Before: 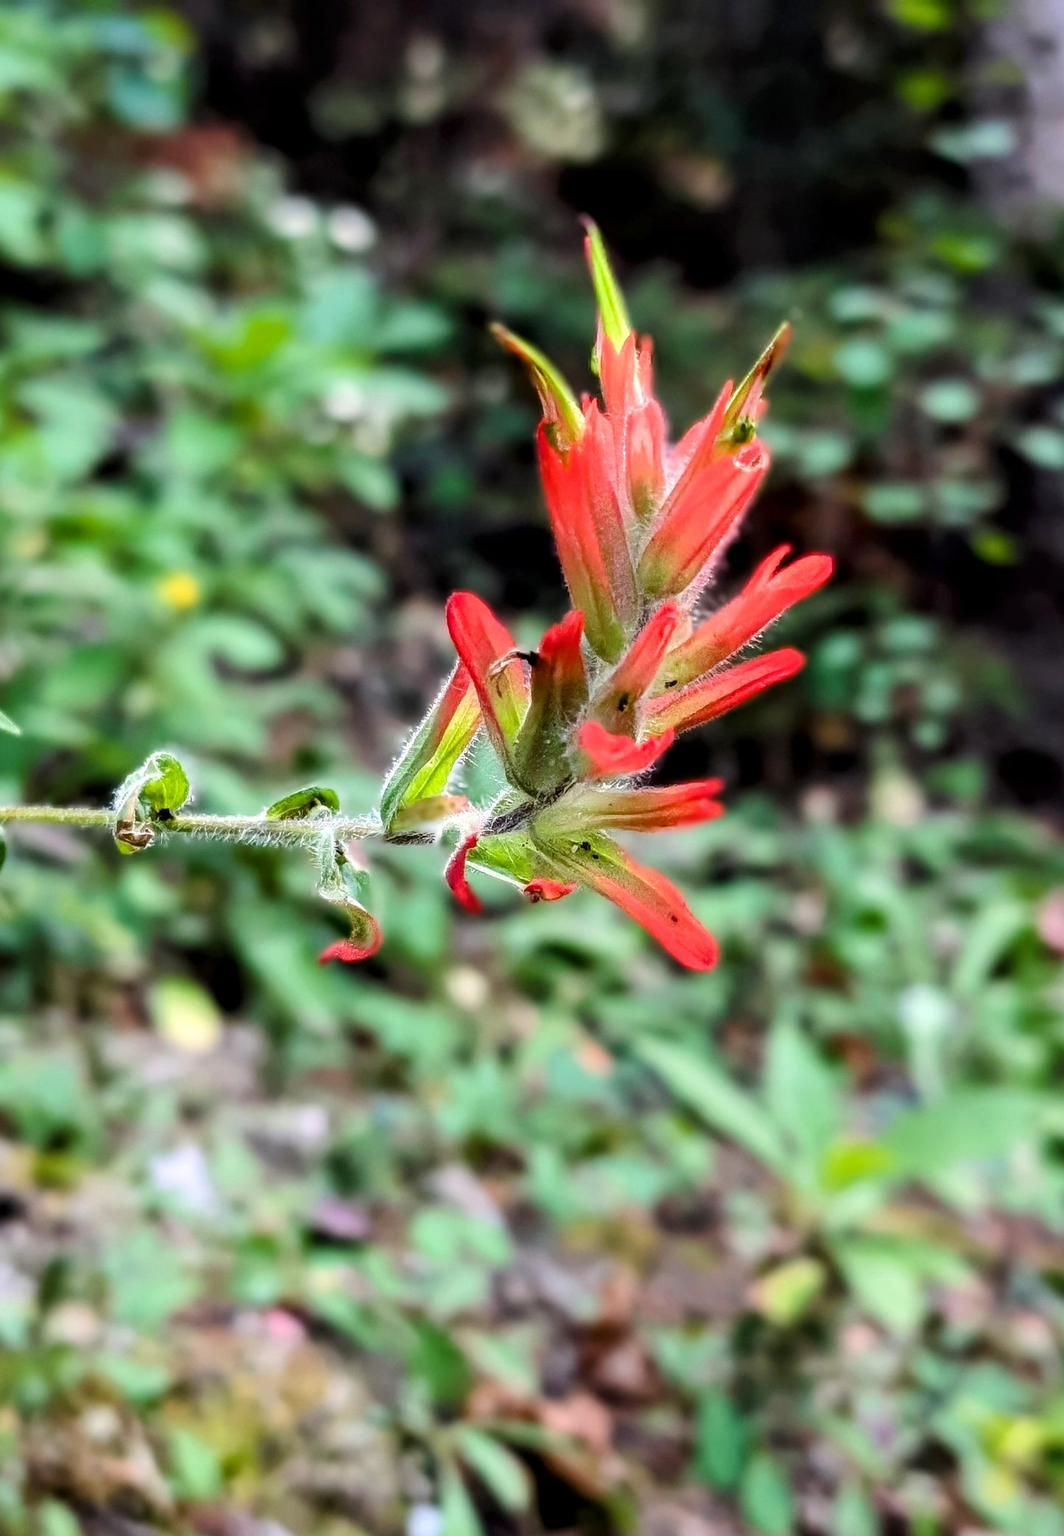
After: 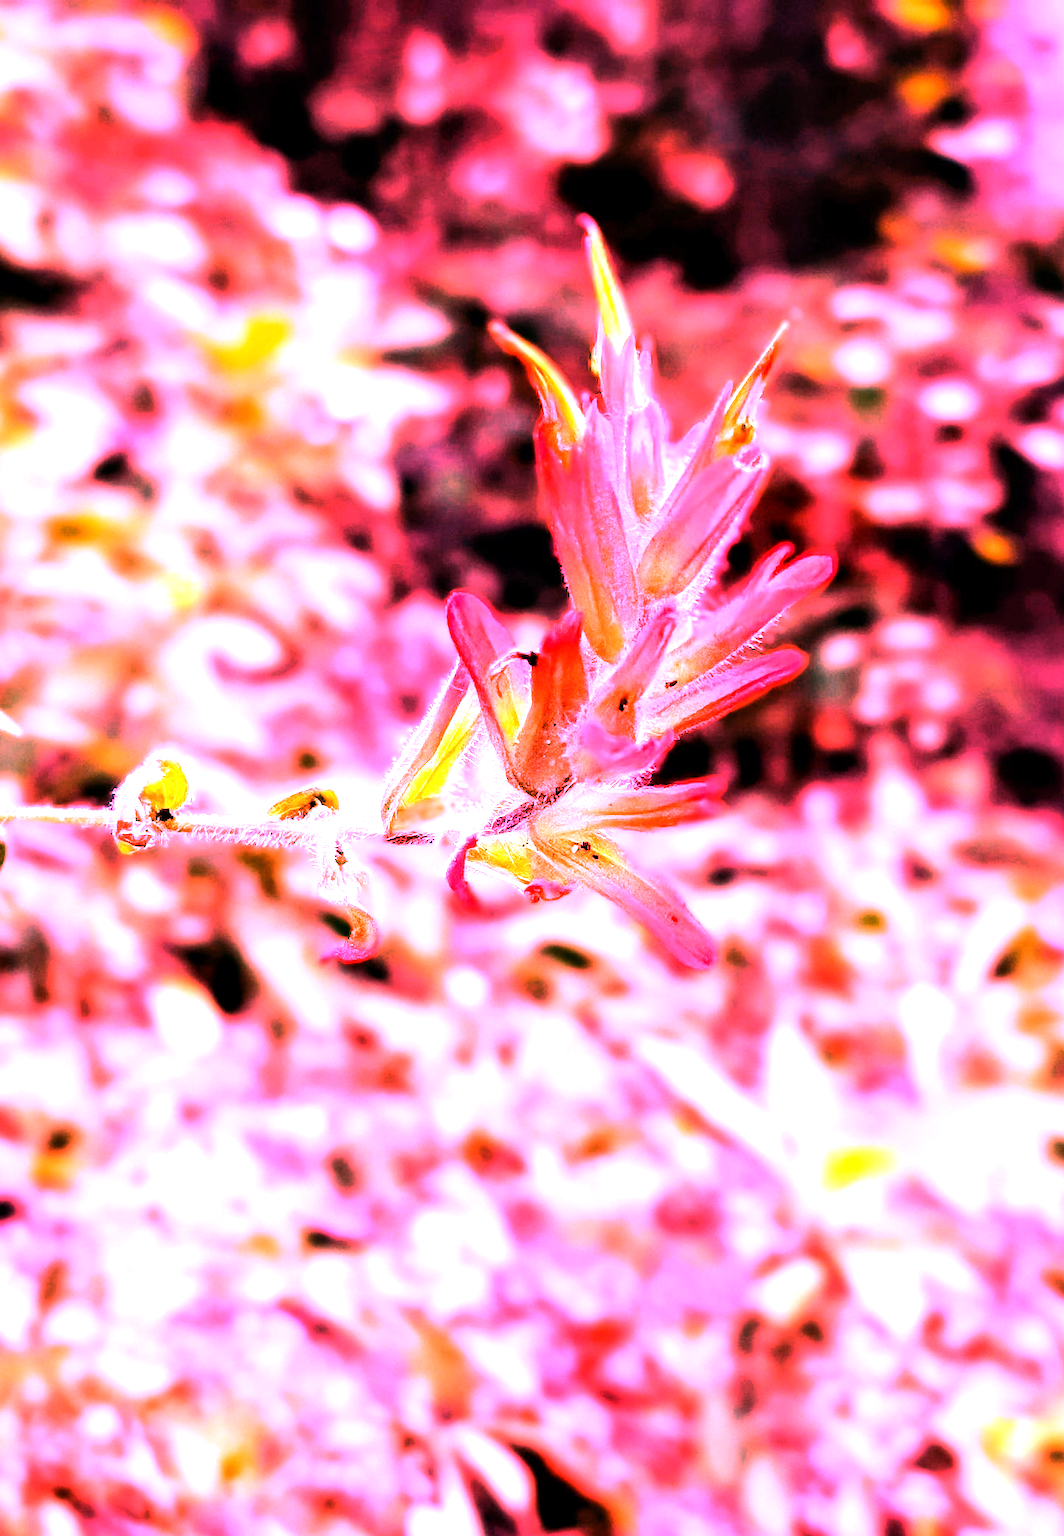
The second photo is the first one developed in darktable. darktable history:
white balance: red 4.26, blue 1.802
tone equalizer: -8 EV -0.75 EV, -7 EV -0.7 EV, -6 EV -0.6 EV, -5 EV -0.4 EV, -3 EV 0.4 EV, -2 EV 0.6 EV, -1 EV 0.7 EV, +0 EV 0.75 EV, edges refinement/feathering 500, mask exposure compensation -1.57 EV, preserve details no
